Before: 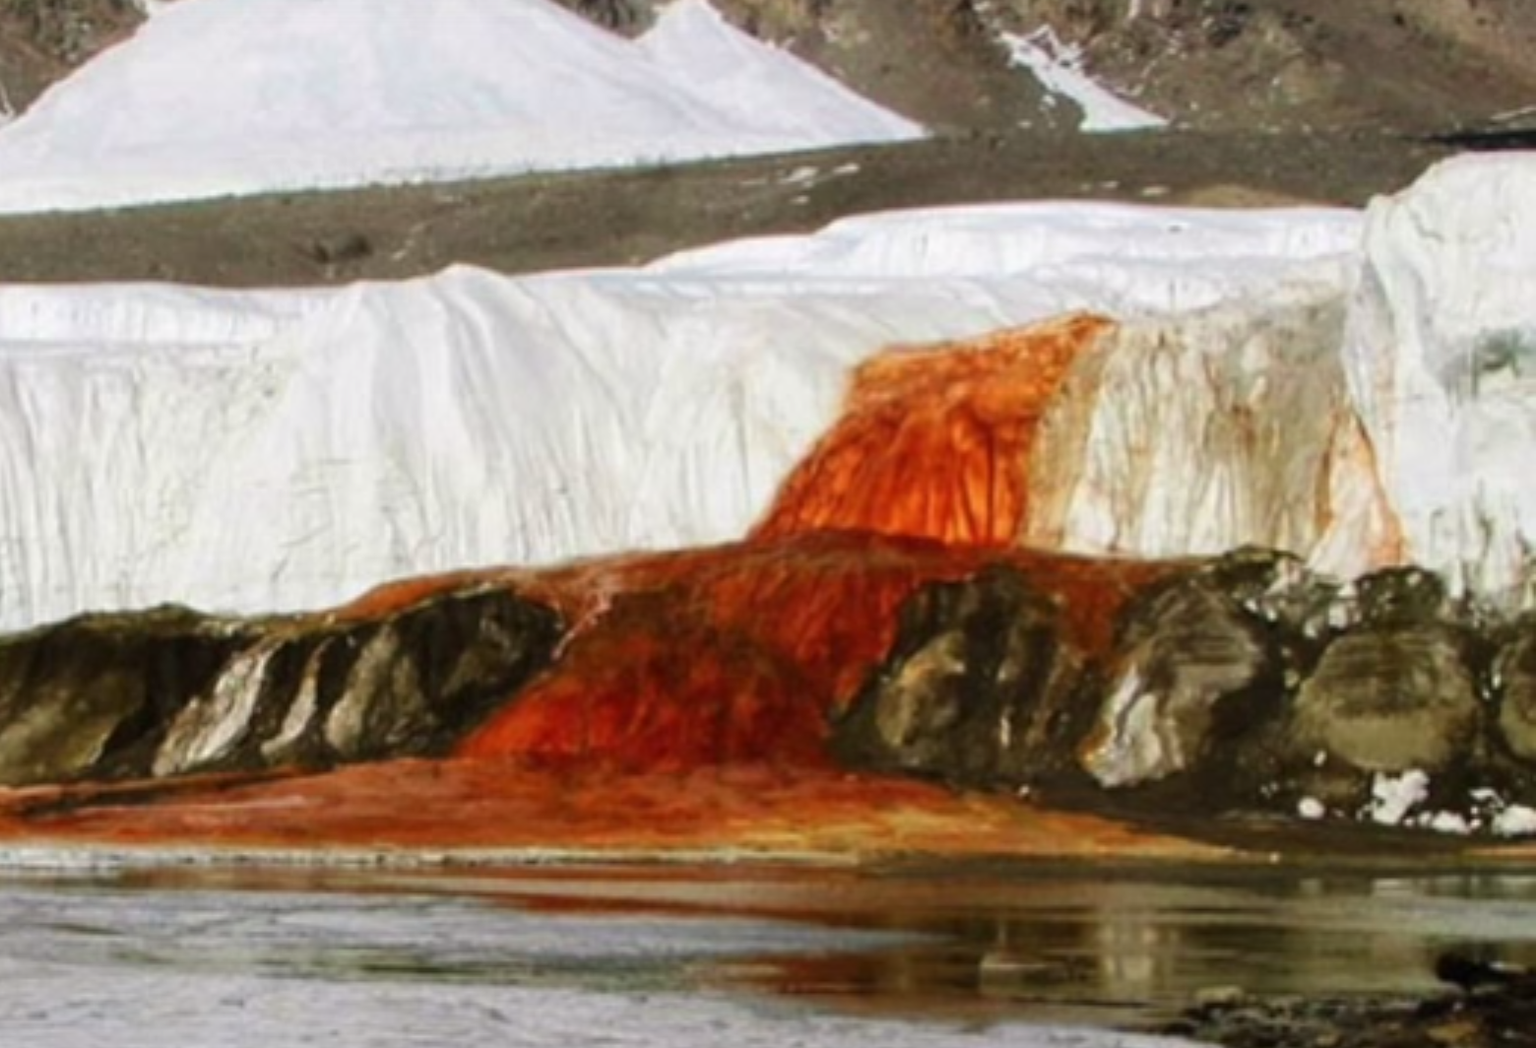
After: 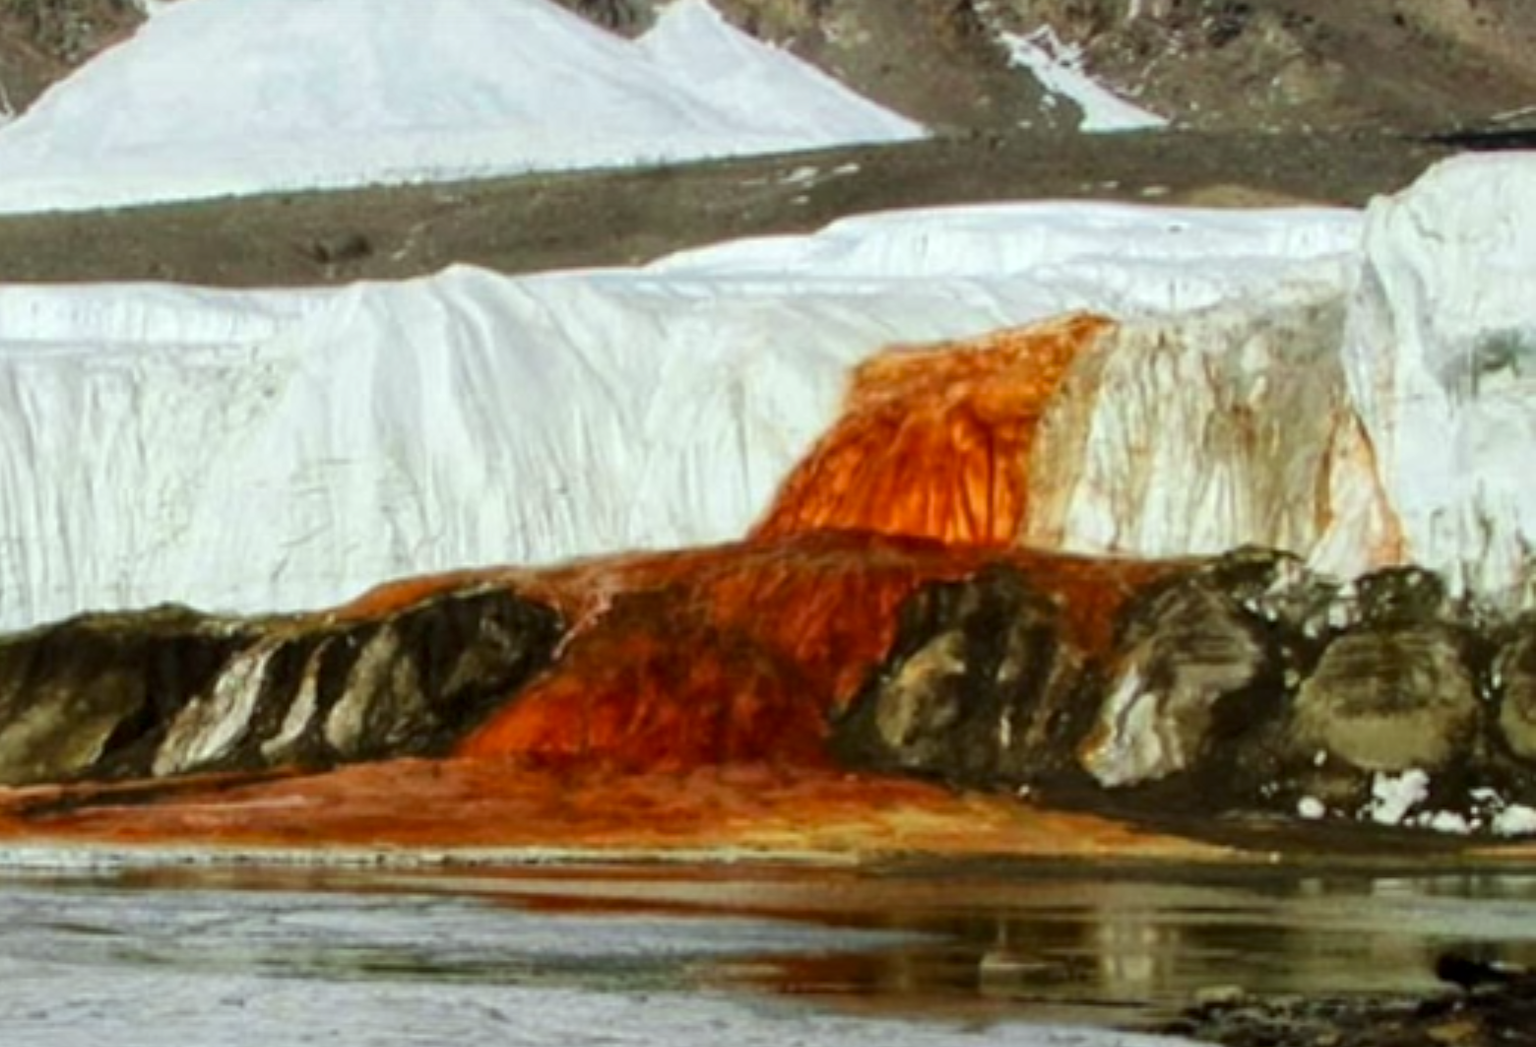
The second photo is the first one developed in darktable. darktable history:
color correction: highlights a* -6.69, highlights b* 0.49
local contrast: mode bilateral grid, contrast 20, coarseness 50, detail 130%, midtone range 0.2
